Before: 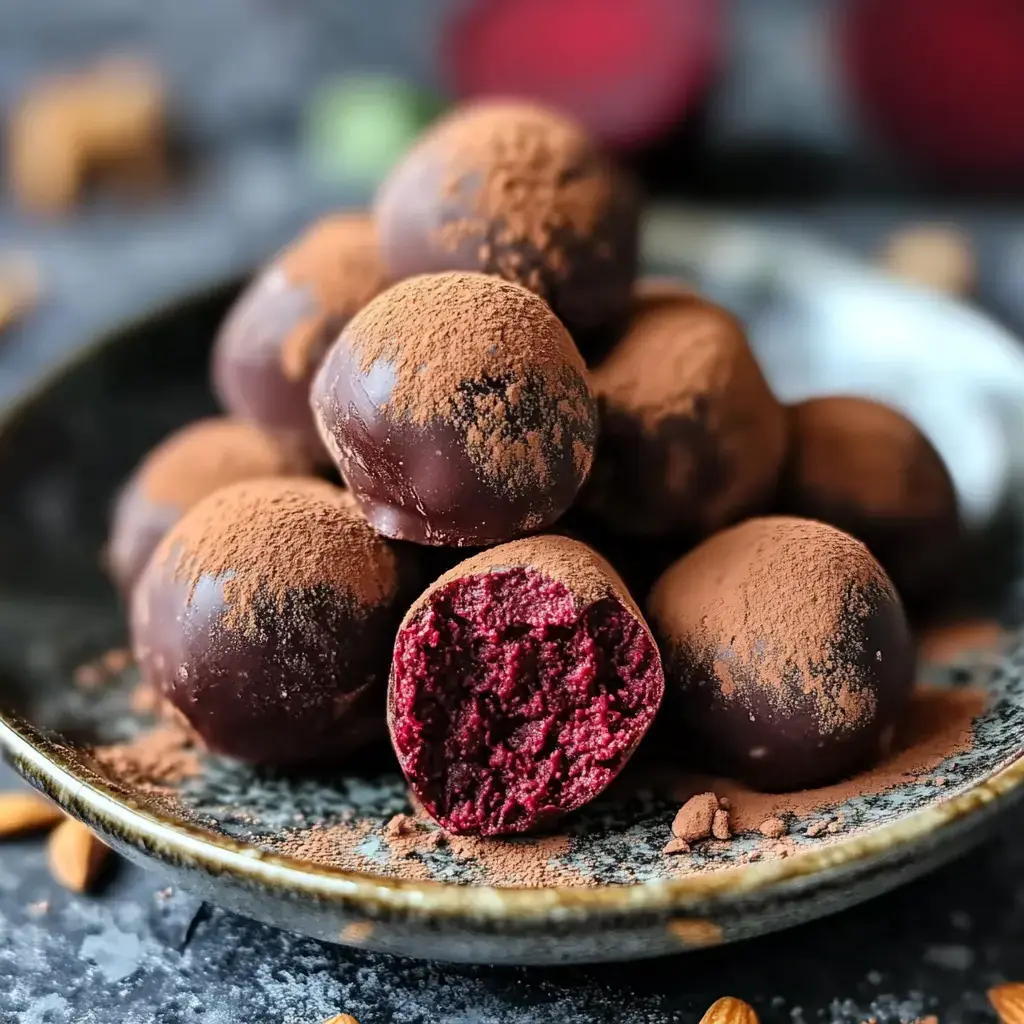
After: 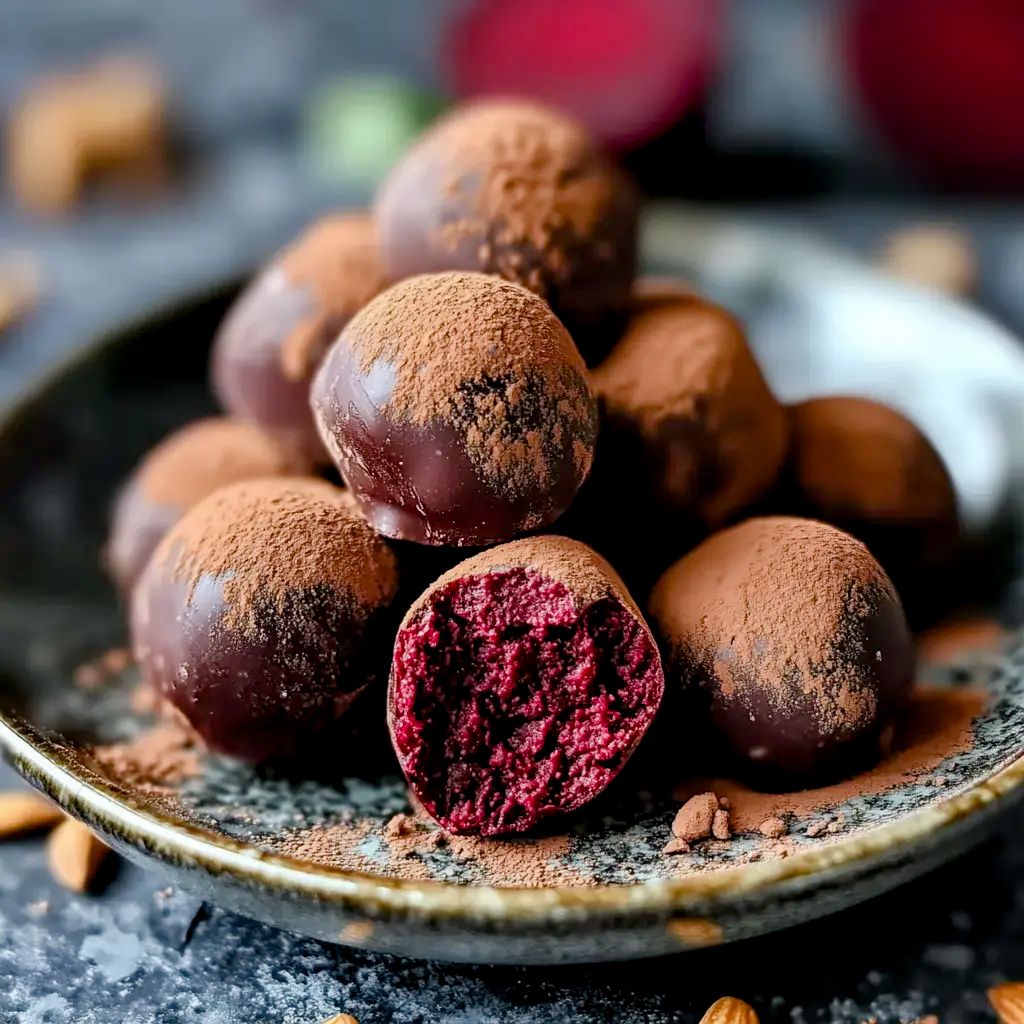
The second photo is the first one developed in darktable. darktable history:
color balance rgb: global offset › luminance -0.472%, perceptual saturation grading › global saturation 0.124%, perceptual saturation grading › highlights -18.473%, perceptual saturation grading › mid-tones 7.174%, perceptual saturation grading › shadows 28.184%
